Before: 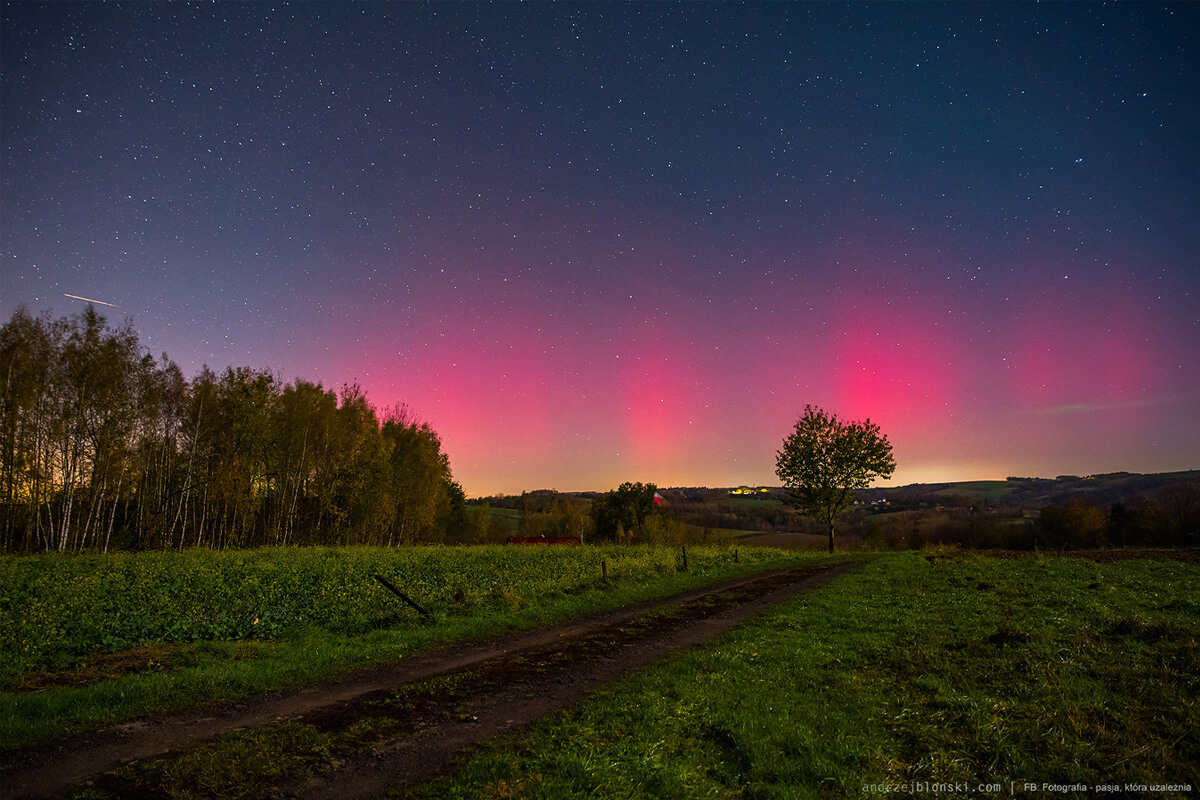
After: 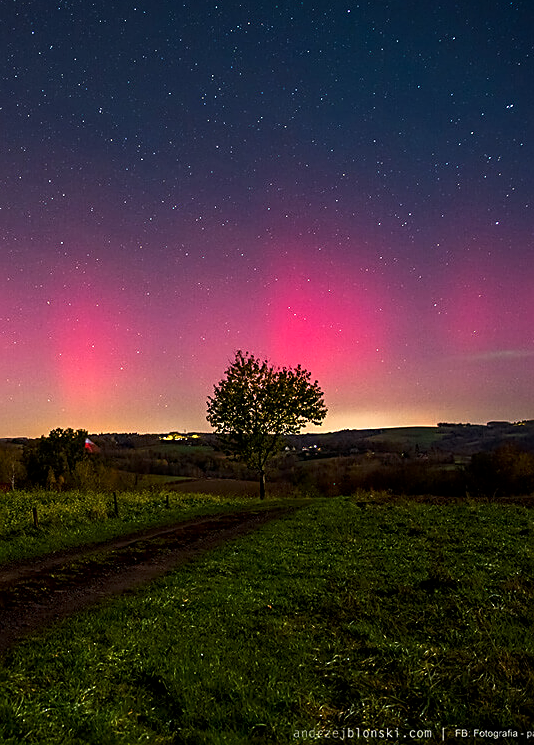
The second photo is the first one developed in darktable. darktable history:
contrast brightness saturation: contrast 0.031, brightness -0.045
crop: left 47.491%, top 6.797%, right 7.93%
tone equalizer: -8 EV -0.423 EV, -7 EV -0.375 EV, -6 EV -0.32 EV, -5 EV -0.241 EV, -3 EV 0.214 EV, -2 EV 0.323 EV, -1 EV 0.394 EV, +0 EV 0.409 EV, edges refinement/feathering 500, mask exposure compensation -1.57 EV, preserve details no
sharpen: on, module defaults
local contrast: highlights 101%, shadows 101%, detail 120%, midtone range 0.2
